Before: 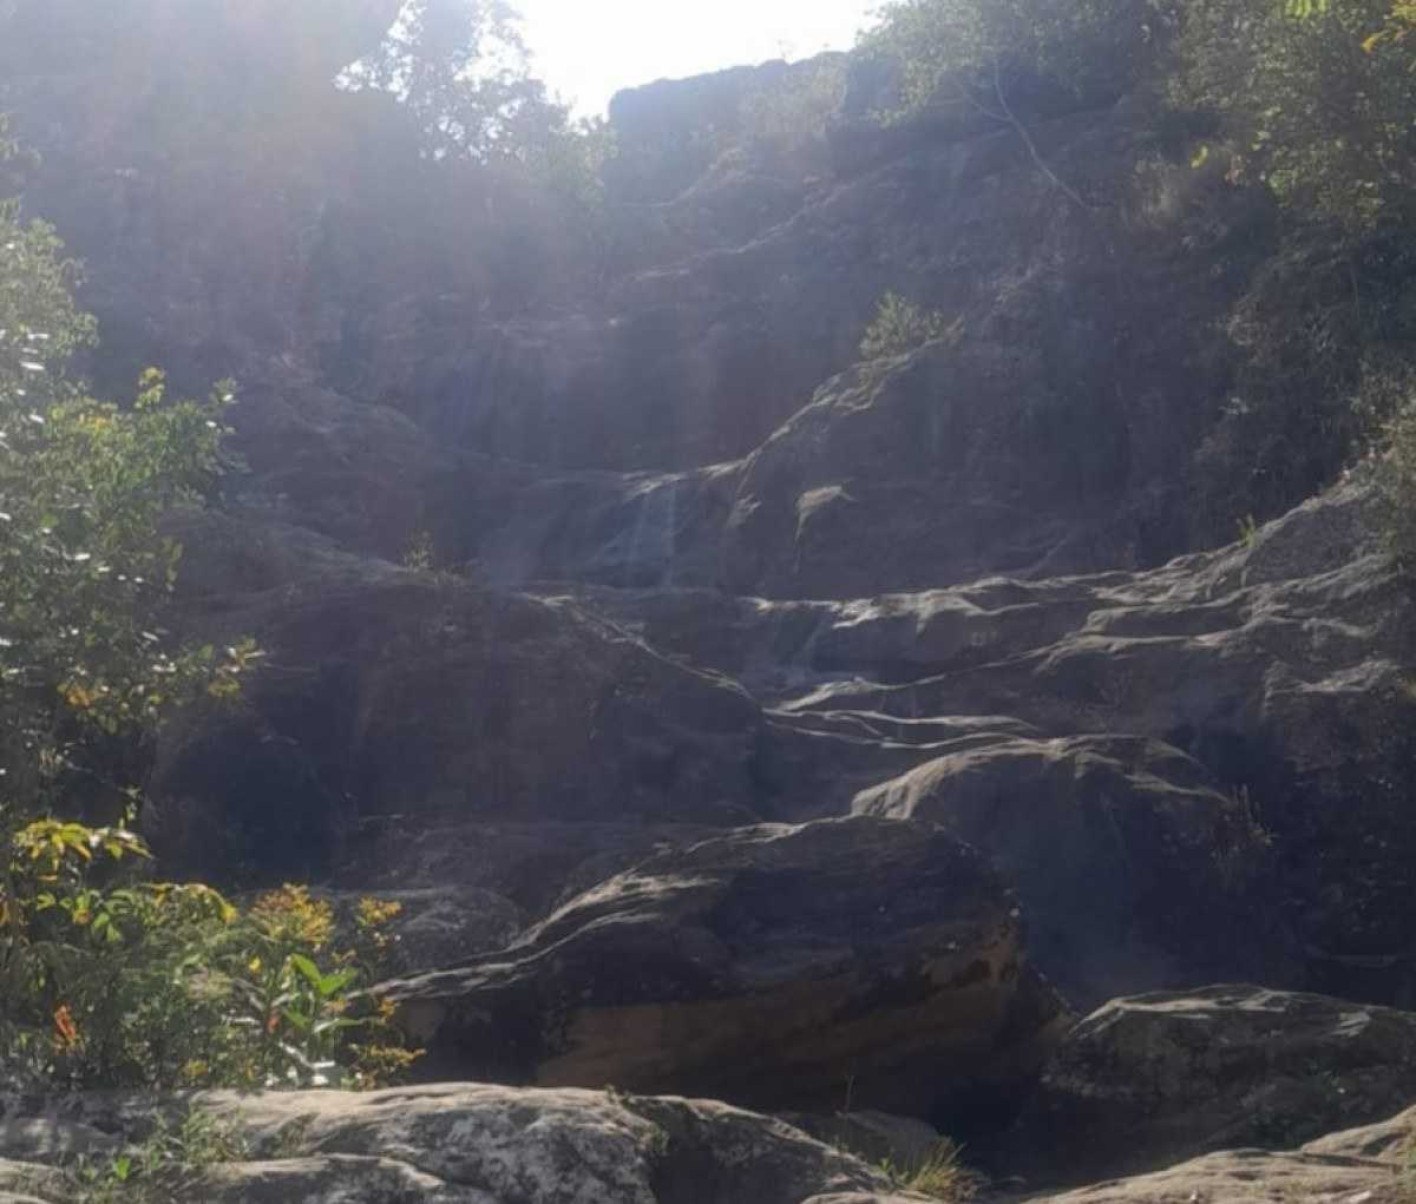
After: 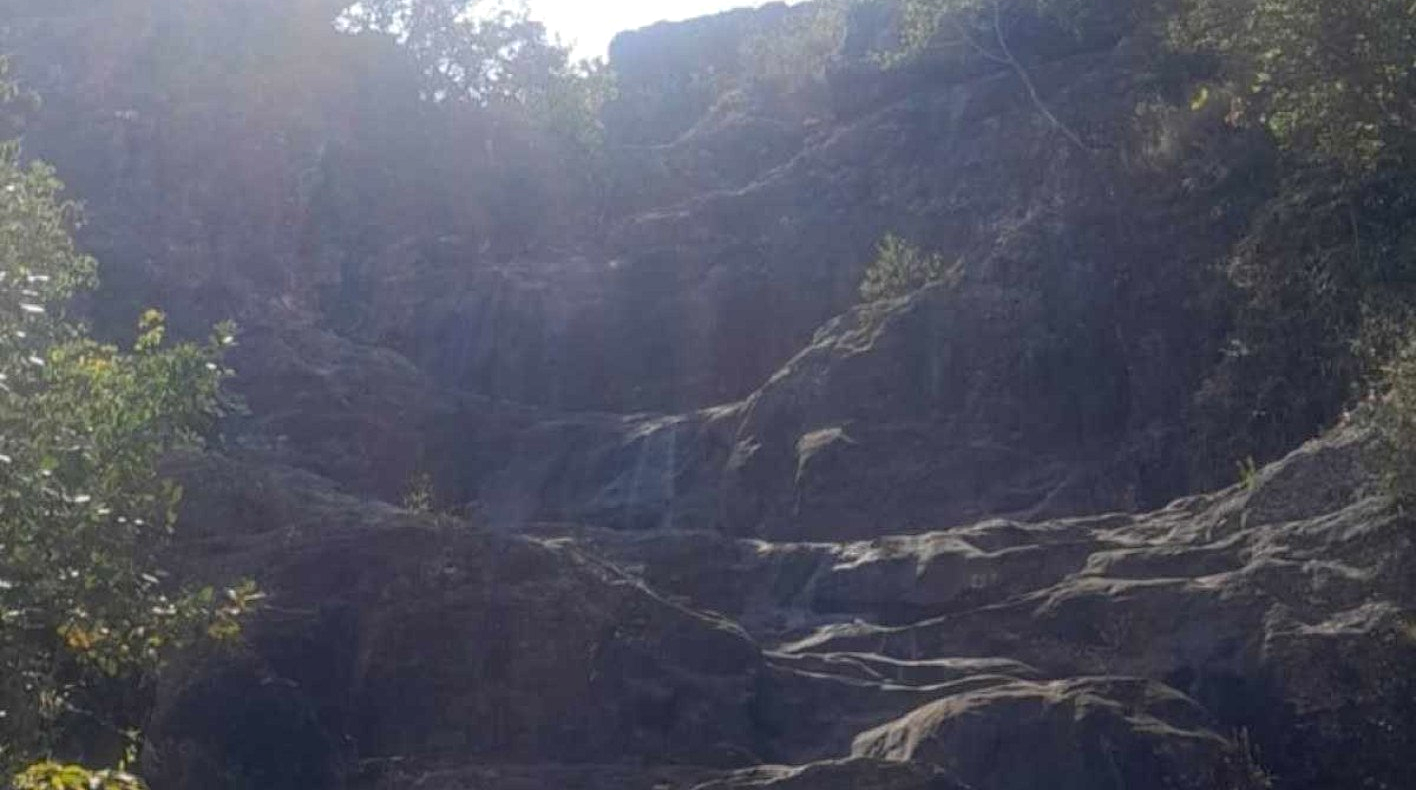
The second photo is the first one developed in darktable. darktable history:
crop and rotate: top 4.848%, bottom 29.503%
color correction: highlights a* -0.182, highlights b* -0.124
local contrast: detail 130%
haze removal: compatibility mode true, adaptive false
contrast equalizer: y [[0.439, 0.44, 0.442, 0.457, 0.493, 0.498], [0.5 ×6], [0.5 ×6], [0 ×6], [0 ×6]]
